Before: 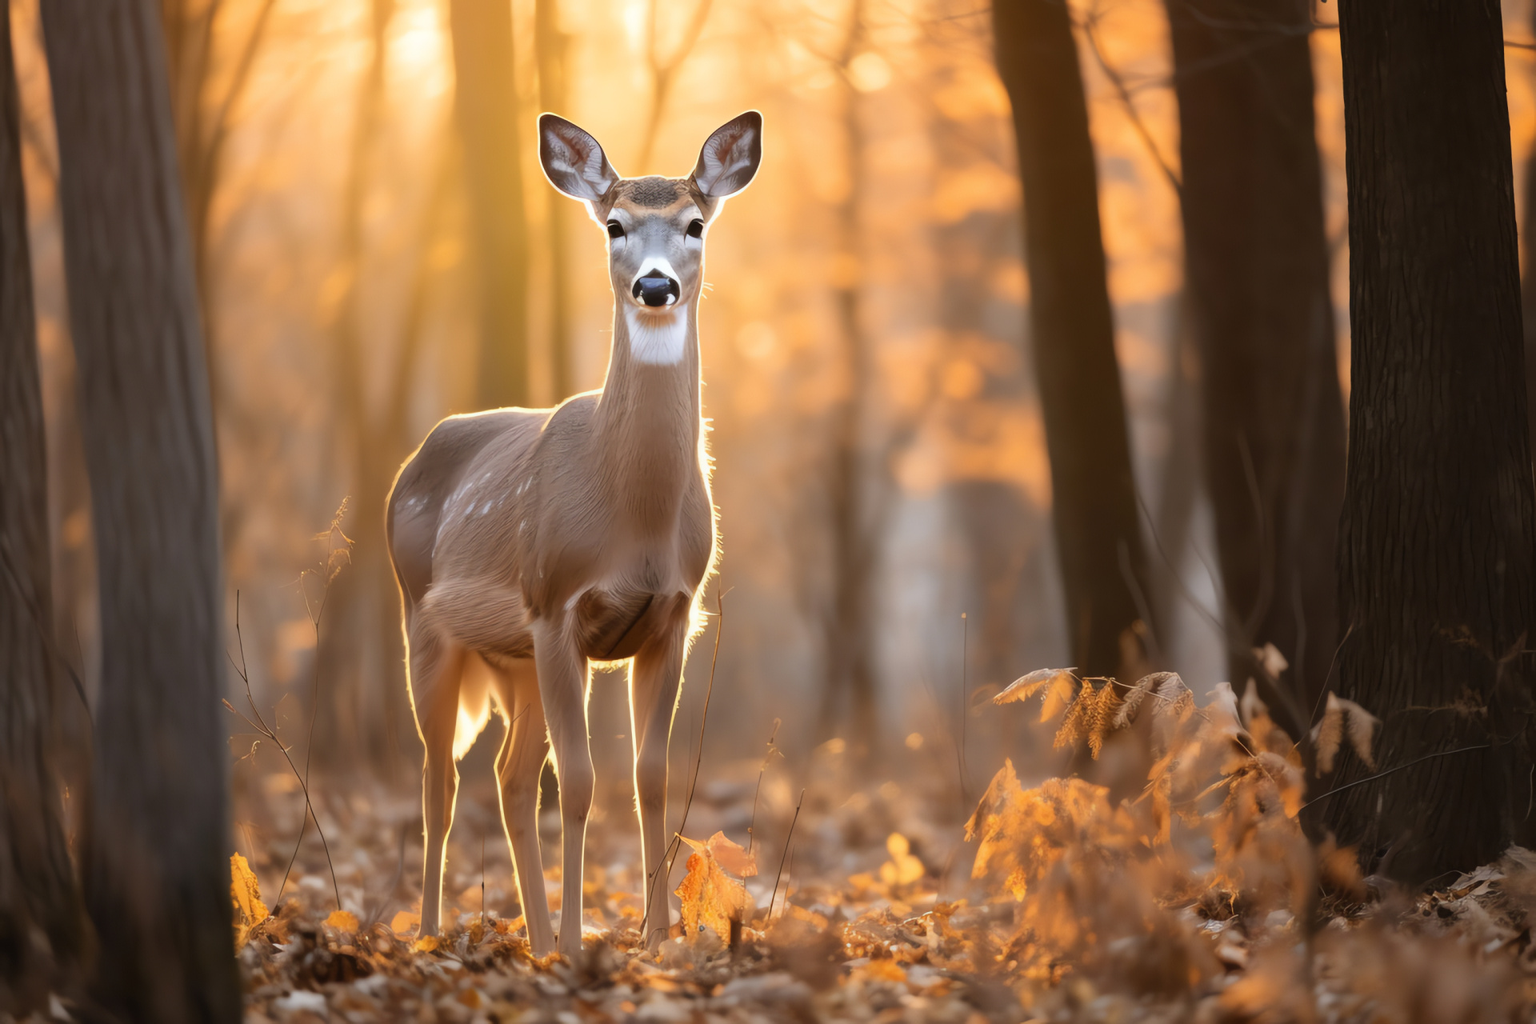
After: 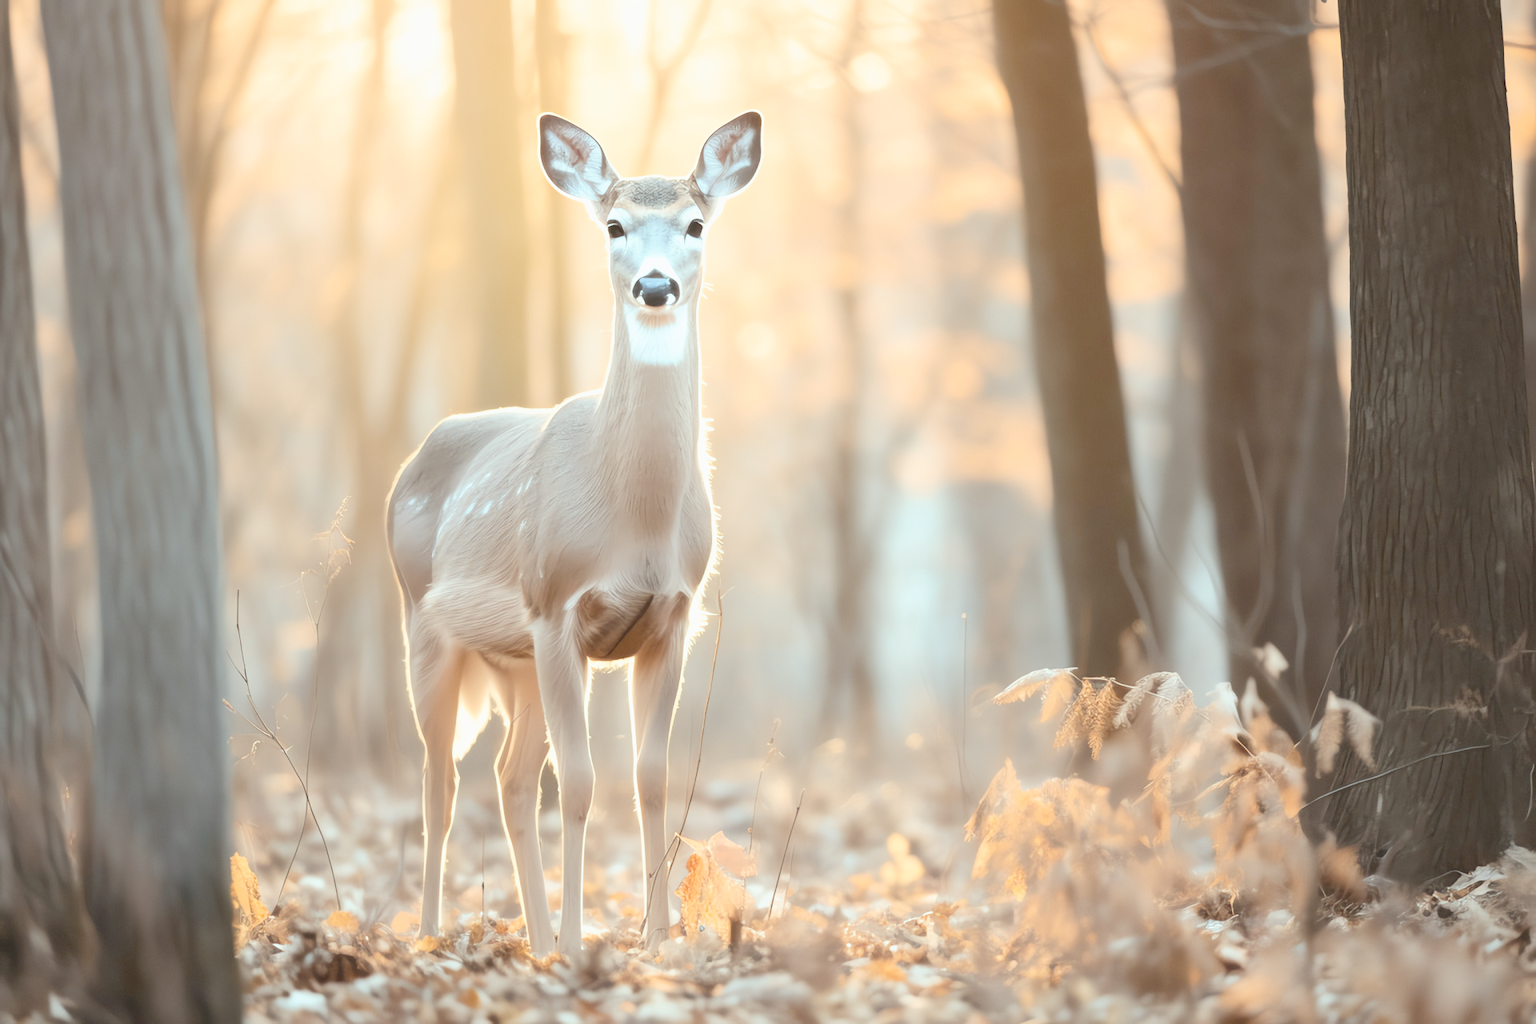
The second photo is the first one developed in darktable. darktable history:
tone curve: curves: ch0 [(0, 0) (0.003, 0.001) (0.011, 0.005) (0.025, 0.01) (0.044, 0.019) (0.069, 0.029) (0.1, 0.042) (0.136, 0.078) (0.177, 0.129) (0.224, 0.182) (0.277, 0.246) (0.335, 0.318) (0.399, 0.396) (0.468, 0.481) (0.543, 0.573) (0.623, 0.672) (0.709, 0.777) (0.801, 0.881) (0.898, 0.975) (1, 1)], preserve colors none
color look up table: target L [88.69, 79.39, 66.76, 62.42, 50.45, 35.56, 198.1, 92.62, 90.27, 76.03, 80.16, 66.07, 65.24, 65.57, 56.83, 50.43, 53.7, 49.65, 39.28, 31.34, 85.84, 80.79, 80.67, 80.48, 74.81, 67.19, 56.44, 53.12, 53.69, 54.65, 46.99, 37.24, 27.97, 24.79, 25.7, 20.82, 17.67, 13.77, 11.01, 81.56, 81.89, 81.32, 81.37, 81.36, 81.56, 71.59, 65.69, 53.81, 47.99], target a [-9.129, -8.182, -17.41, -44.88, -37.94, -11.24, 0, -0.001, -9.883, 10.14, -3.361, 31.58, 22.27, 11.45, 33.25, 41.97, 36.78, 37.92, 36.69, 11.36, -9.672, -4.395, -8.739, -7.617, -7.224, -6.227, -1.223, 32.74, 16.86, -13.29, -2.887, 3.855, -2.1, 11.46, 8.602, -1.448, -1.221, -1.167, -3.339, -10.07, -15.27, -11.81, -10.16, -13.11, -11.98, -35.82, -28.29, -20.87, -12.27], target b [-3.71, -3.45, 38.23, 13.4, 17.92, 13.83, 0.001, 0.005, -3.685, 55.99, -2.417, 49.2, 51.03, 10.19, 45.91, 28.07, 4.448, 19.93, 25.85, 11.77, -3.879, -2.964, -2.543, -3.851, -3.418, -2.386, -20.2, -4.265, -20.23, -40.25, -1.669, -37.56, -2.102, -9.792, -35.79, -0.857, -2.075, -2.236, -1.078, -4.649, -8.084, -5.924, -6.299, -6.358, -8.609, -9.68, -27.5, -27.21, -21.57], num patches 49
